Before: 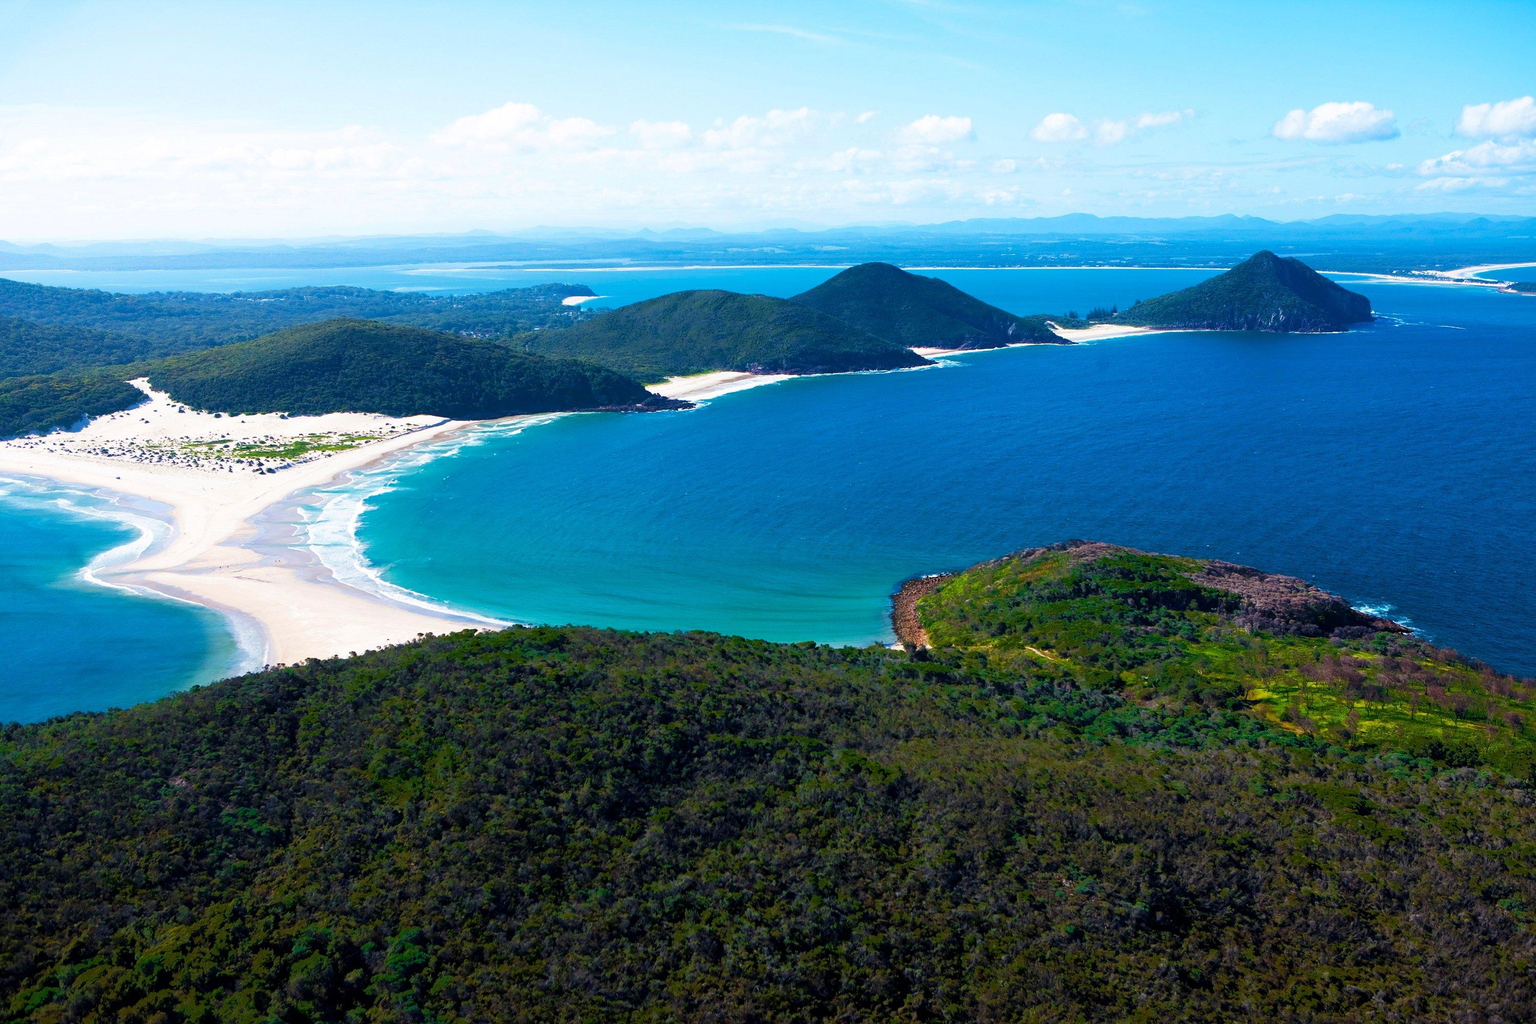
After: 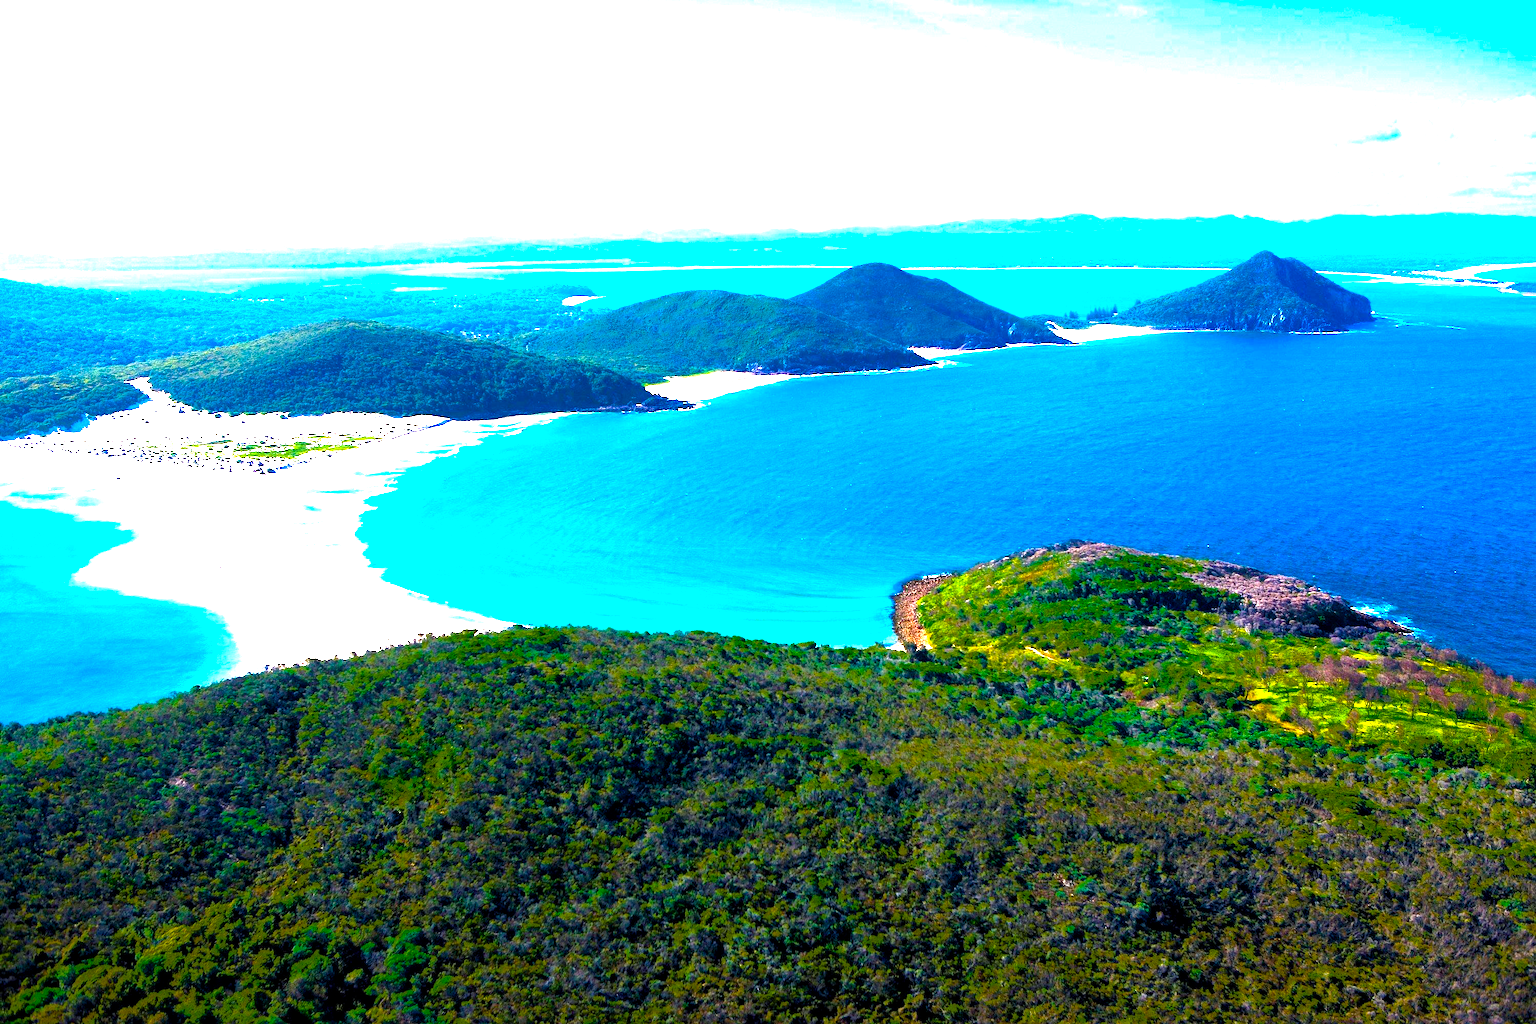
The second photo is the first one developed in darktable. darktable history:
exposure: black level correction 0.001, exposure 1.041 EV, compensate highlight preservation false
color balance rgb: shadows lift › chroma 2.036%, shadows lift › hue 183.02°, perceptual saturation grading › global saturation 20%, perceptual saturation grading › highlights -24.933%, perceptual saturation grading › shadows 25.362%, perceptual brilliance grading › global brilliance 11.921%, perceptual brilliance grading › highlights 15.062%, global vibrance 40.288%
